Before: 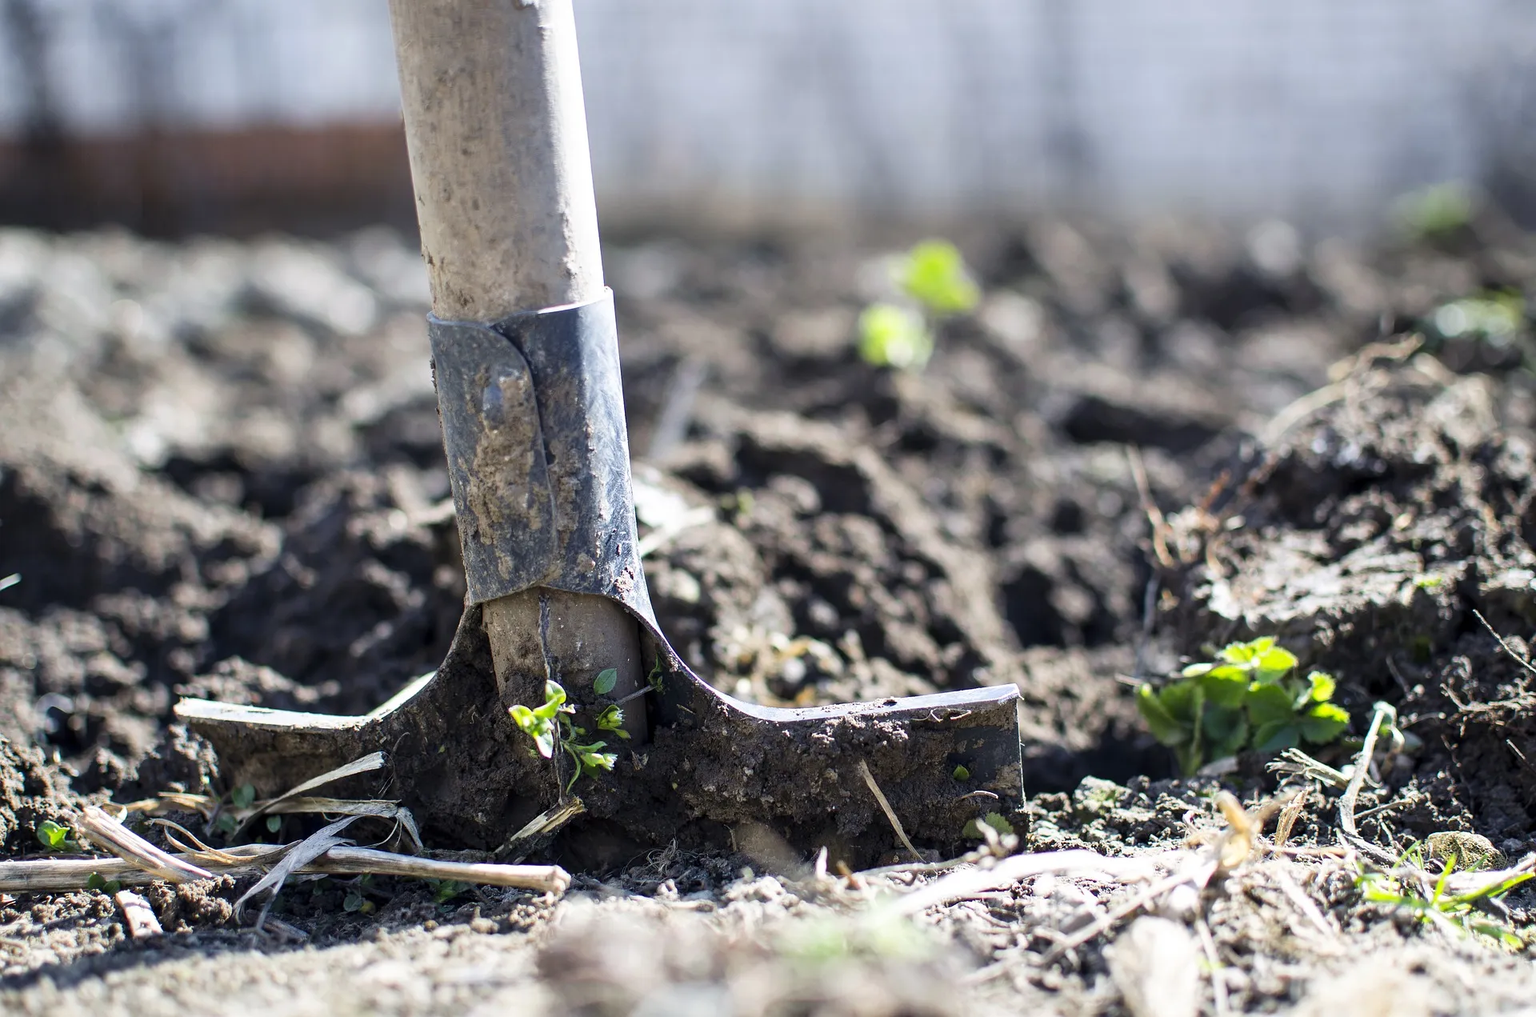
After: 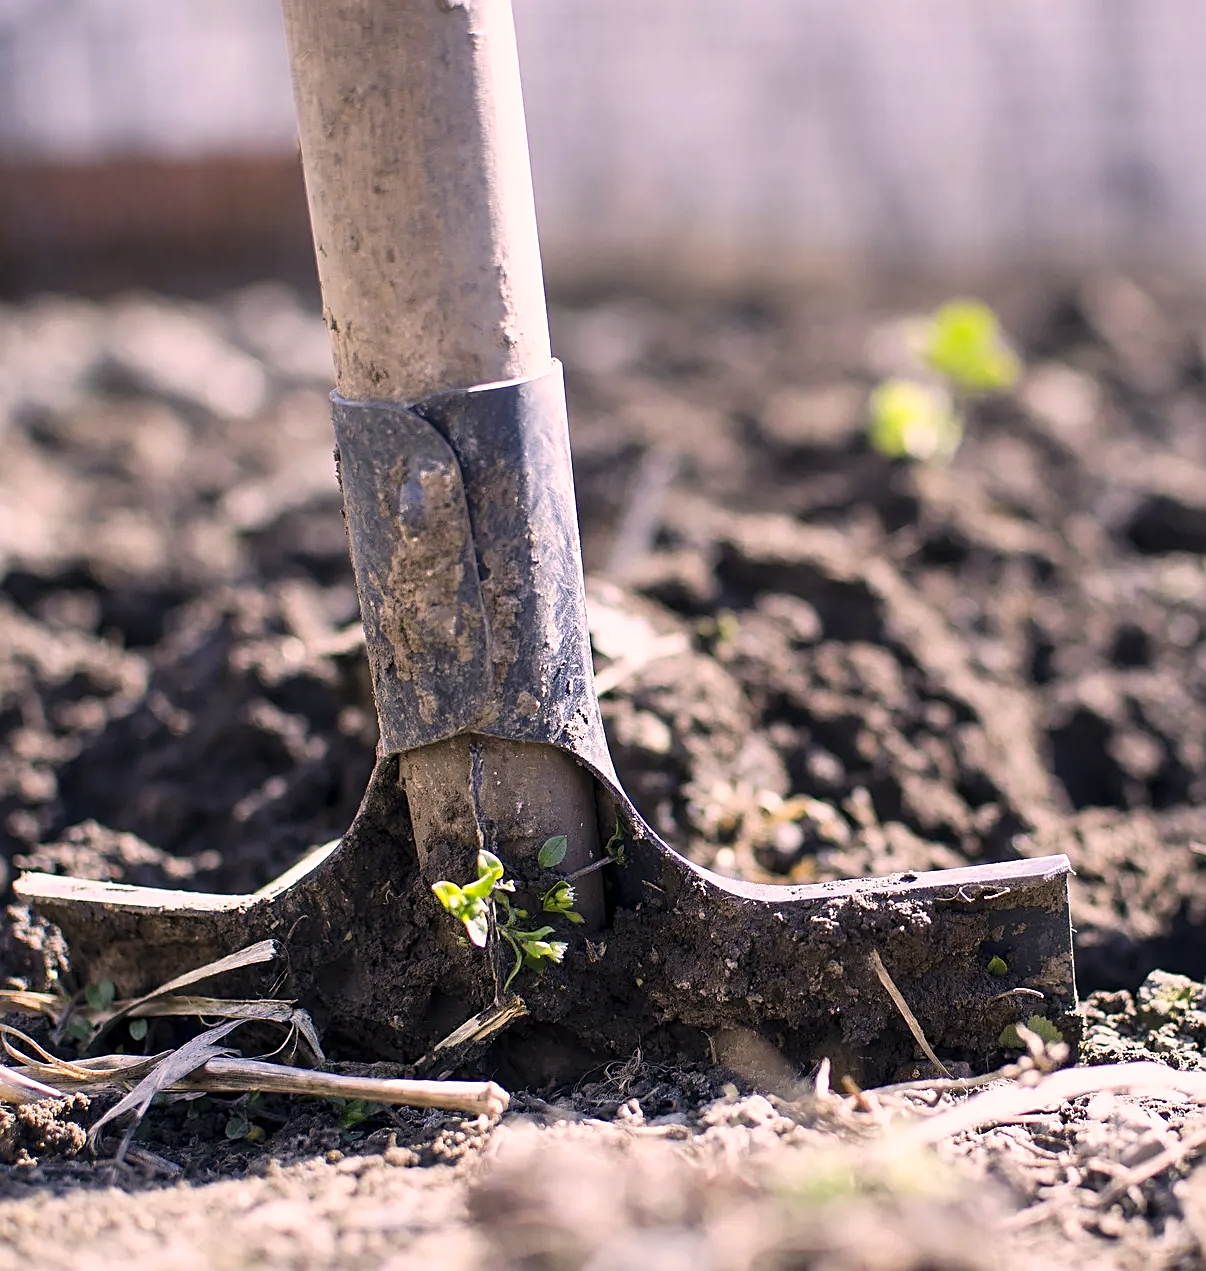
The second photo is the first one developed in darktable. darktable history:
sharpen: on, module defaults
color correction: highlights a* 12.23, highlights b* 5.41
crop: left 10.644%, right 26.528%
